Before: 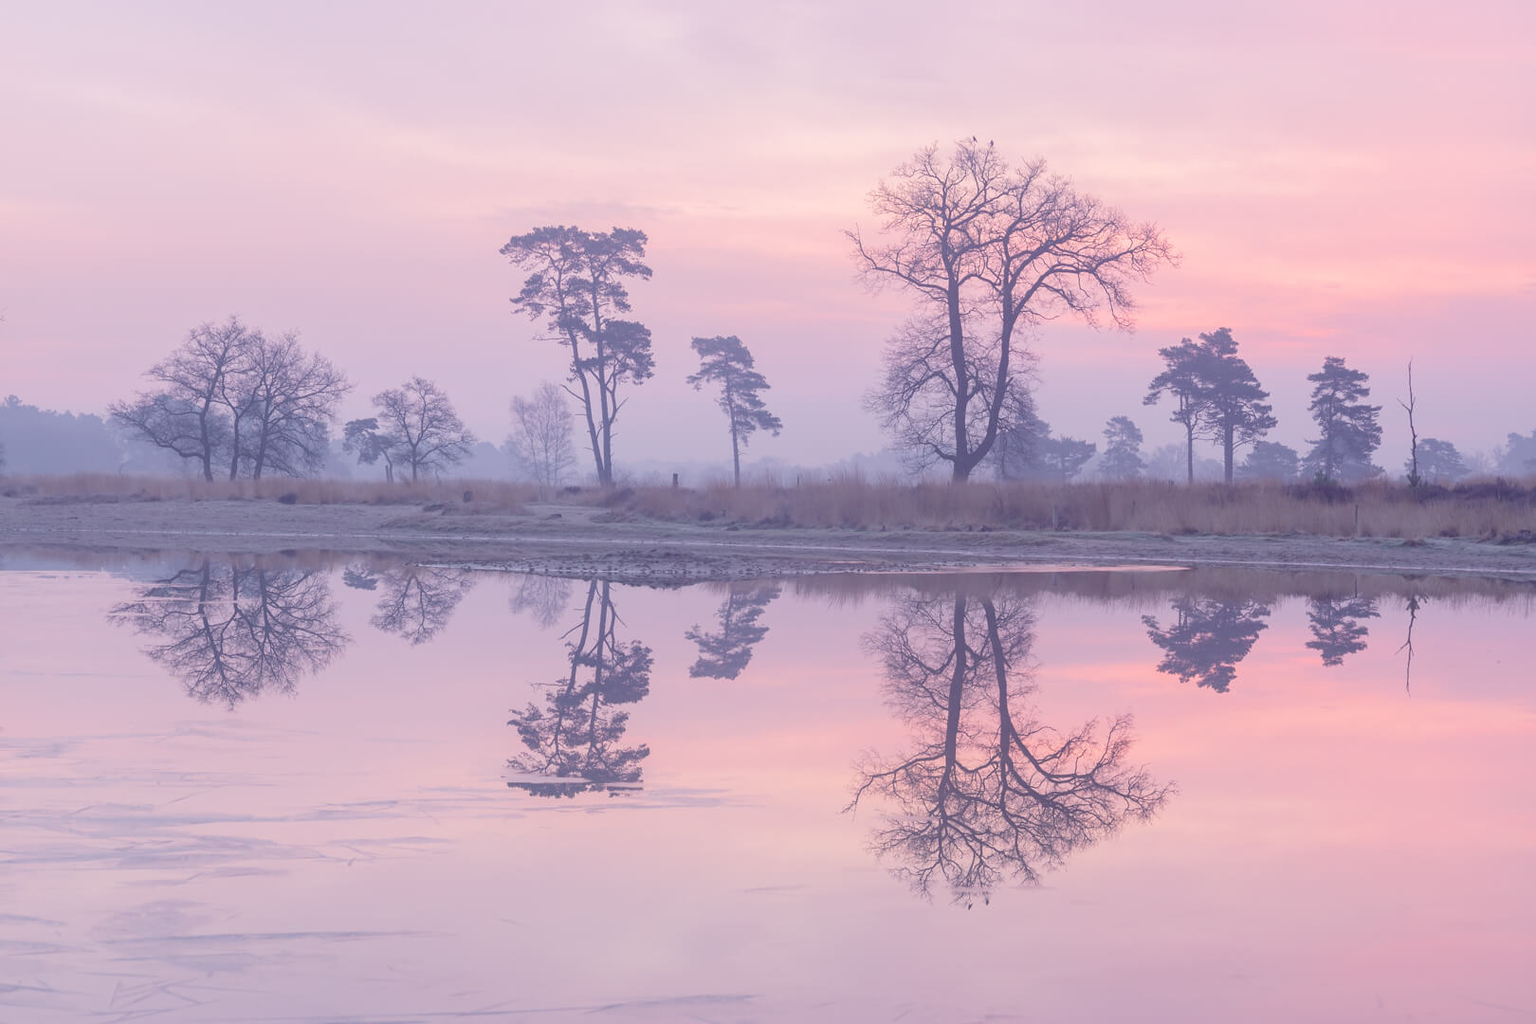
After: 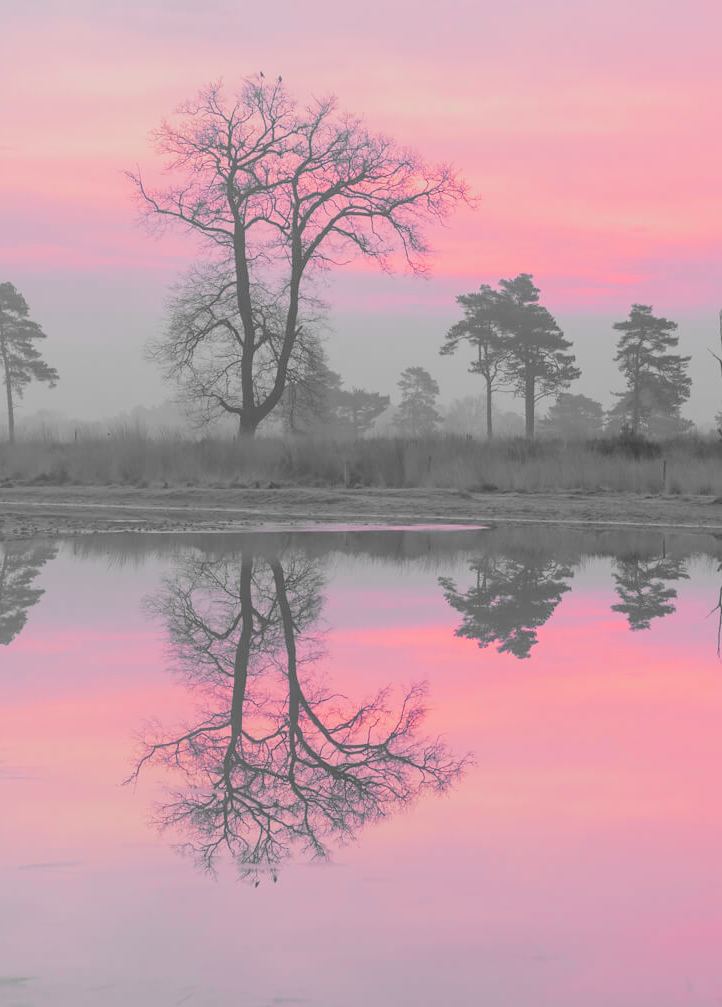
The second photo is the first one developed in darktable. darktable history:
color zones: curves: ch1 [(0, 0.831) (0.08, 0.771) (0.157, 0.268) (0.241, 0.207) (0.562, -0.005) (0.714, -0.013) (0.876, 0.01) (1, 0.831)]
filmic rgb: black relative exposure -7.99 EV, white relative exposure 3.78 EV, hardness 4.37
crop: left 47.287%, top 6.697%, right 8.112%
